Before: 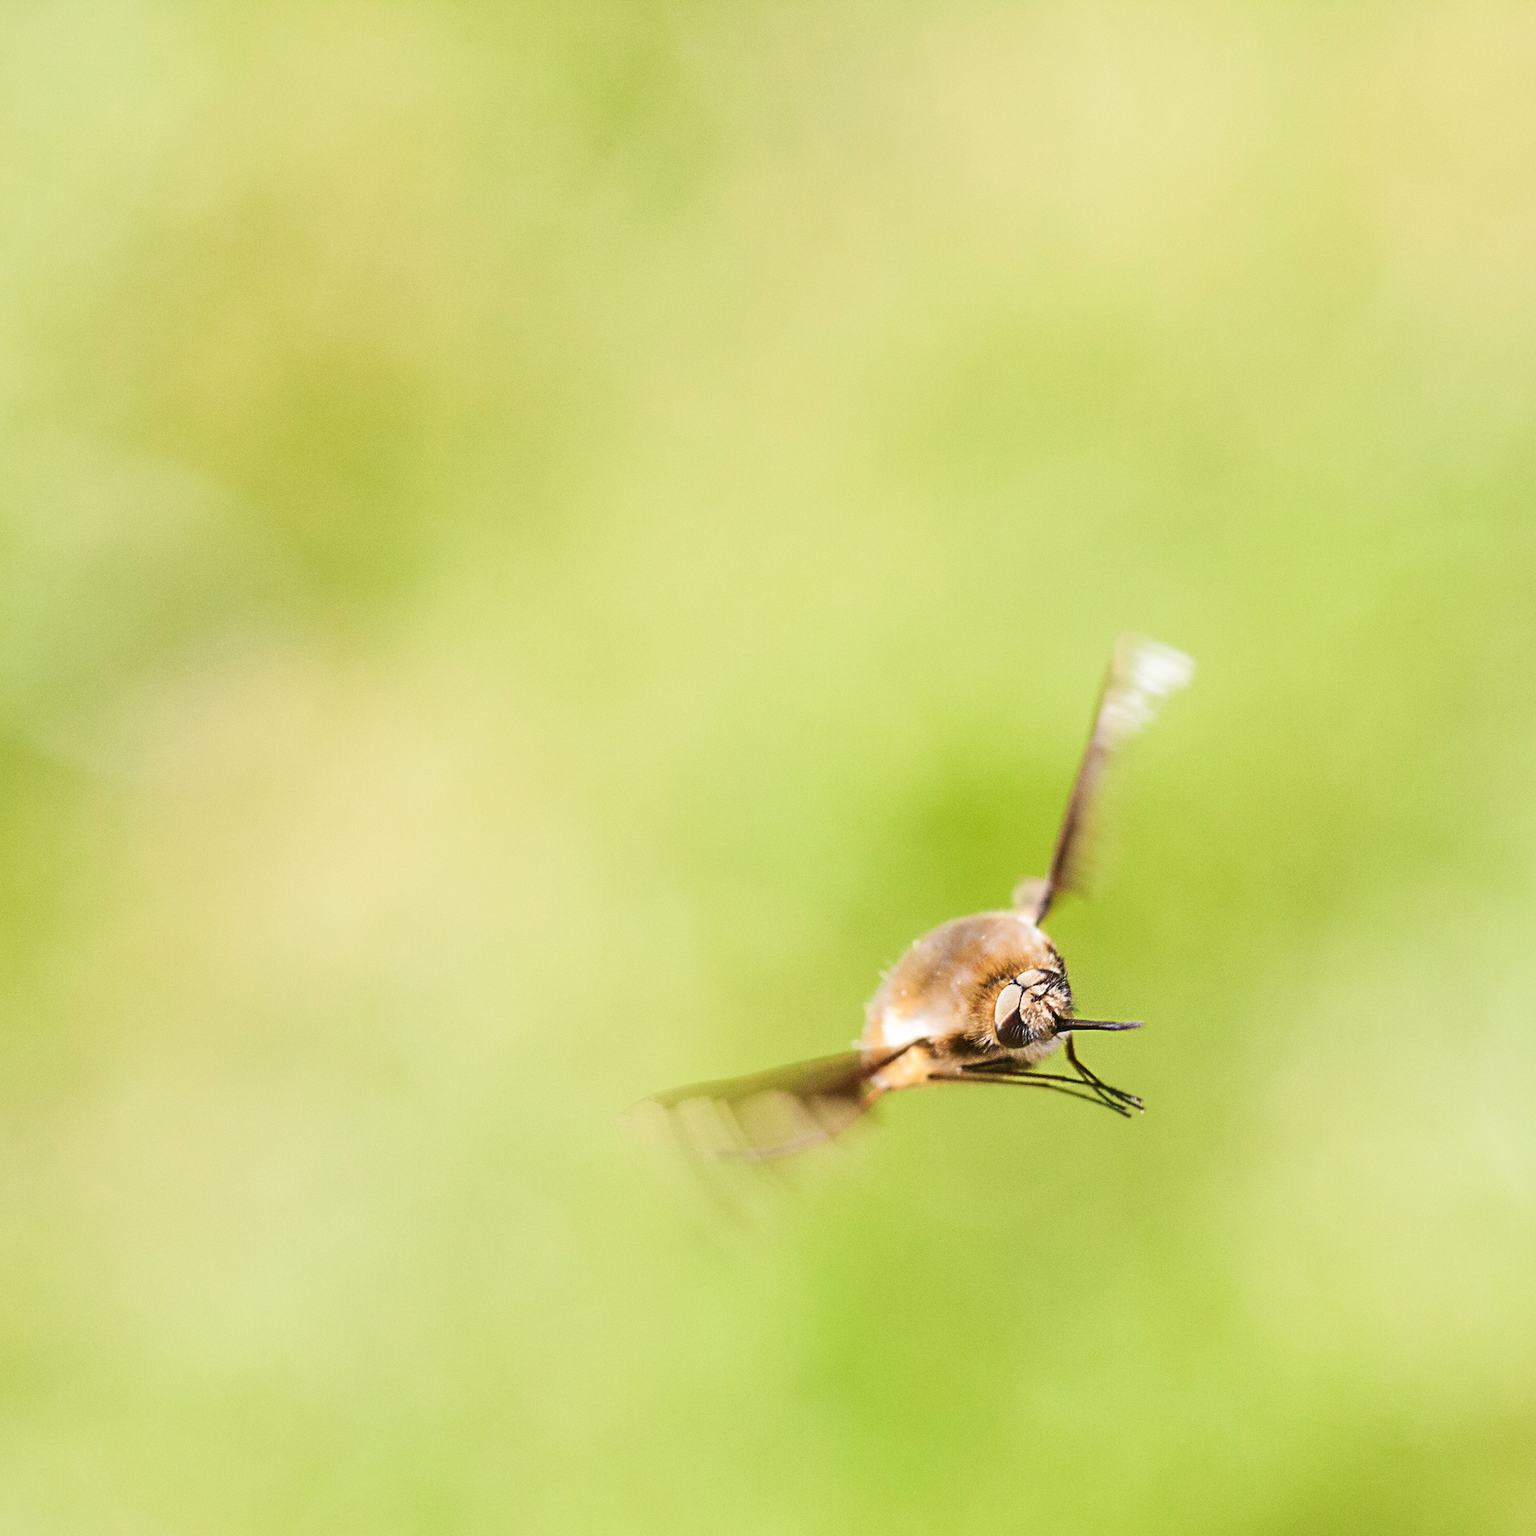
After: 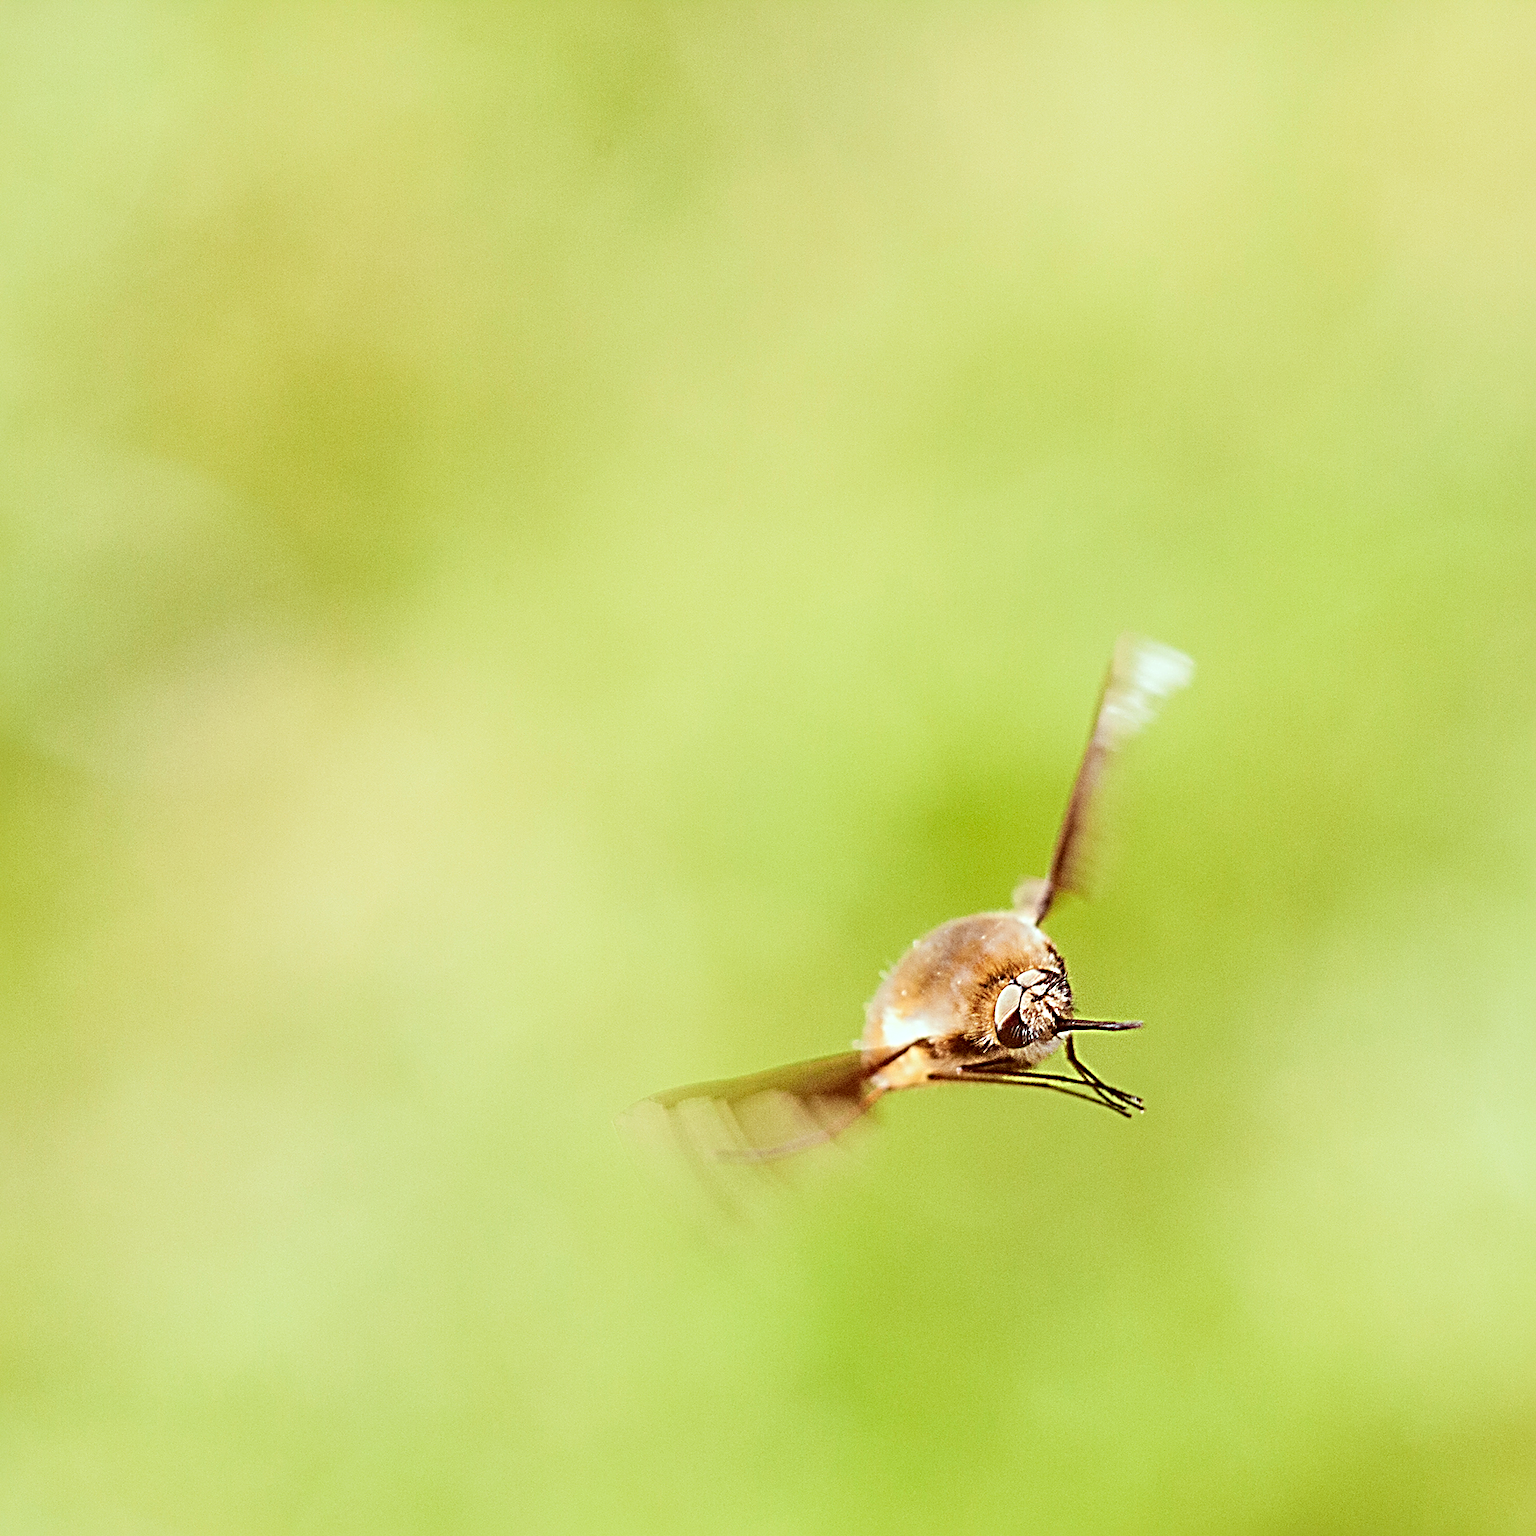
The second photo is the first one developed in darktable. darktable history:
color correction: highlights a* -7.23, highlights b* -0.161, shadows a* 20.08, shadows b* 11.73
sharpen: radius 3.69, amount 0.928
